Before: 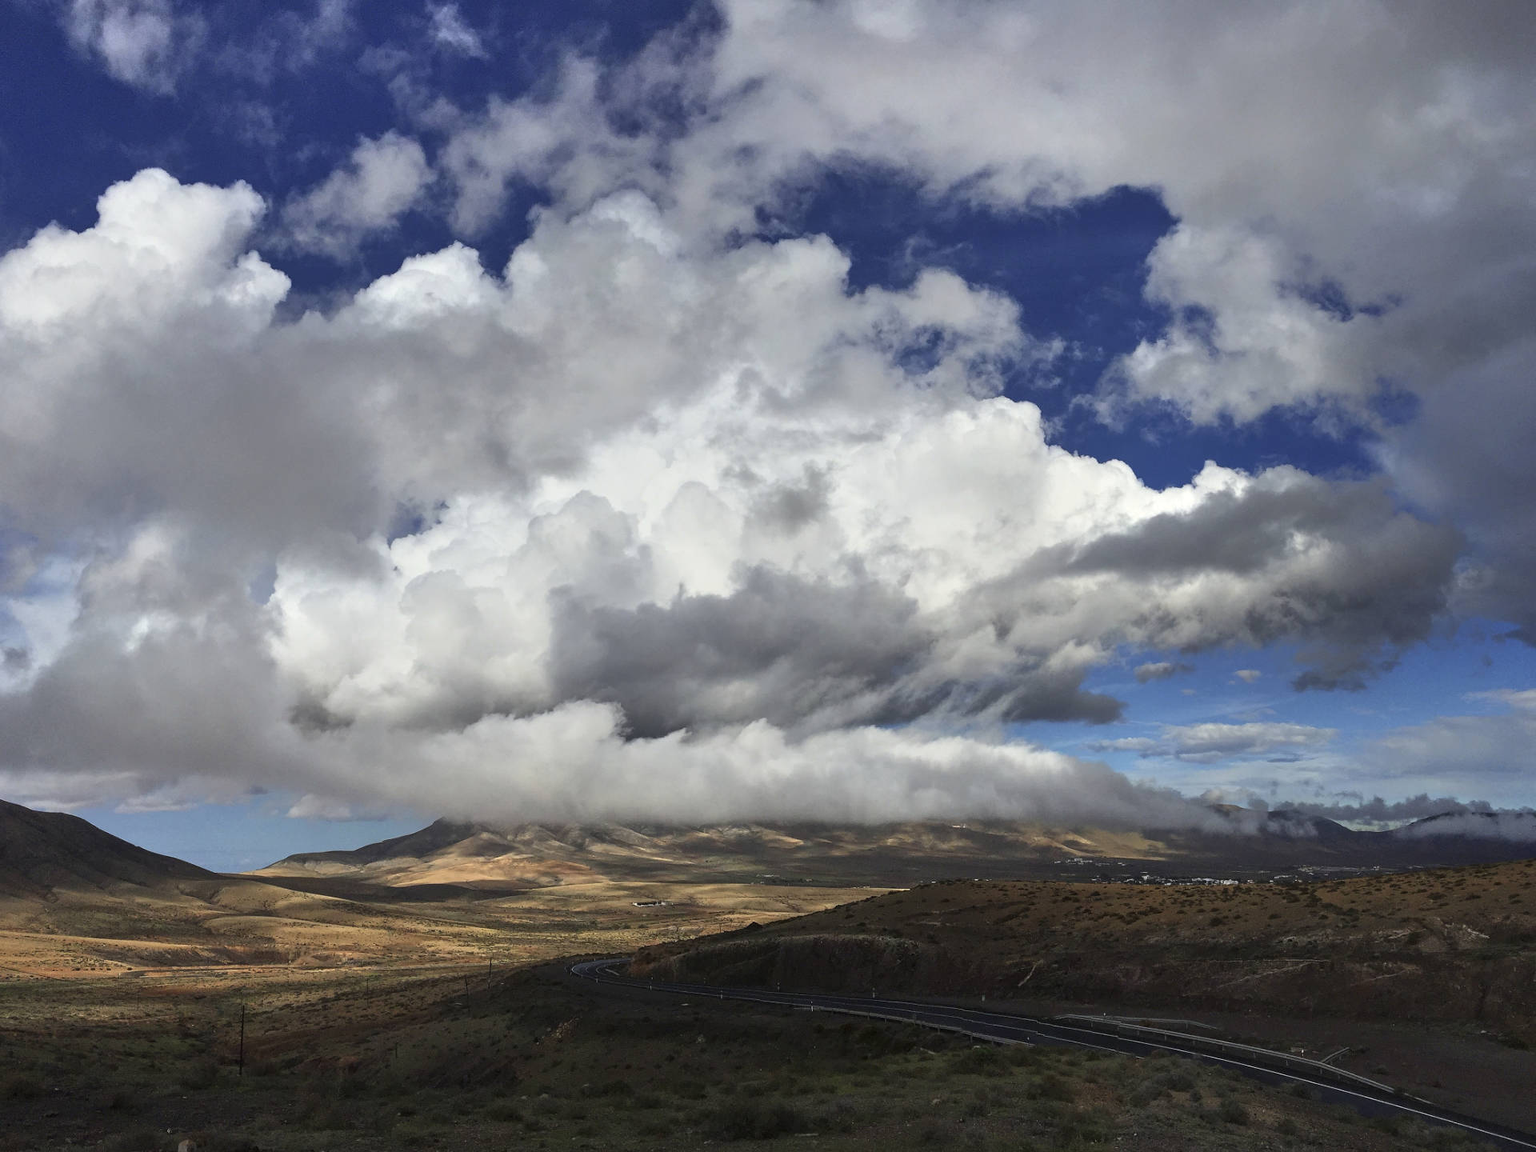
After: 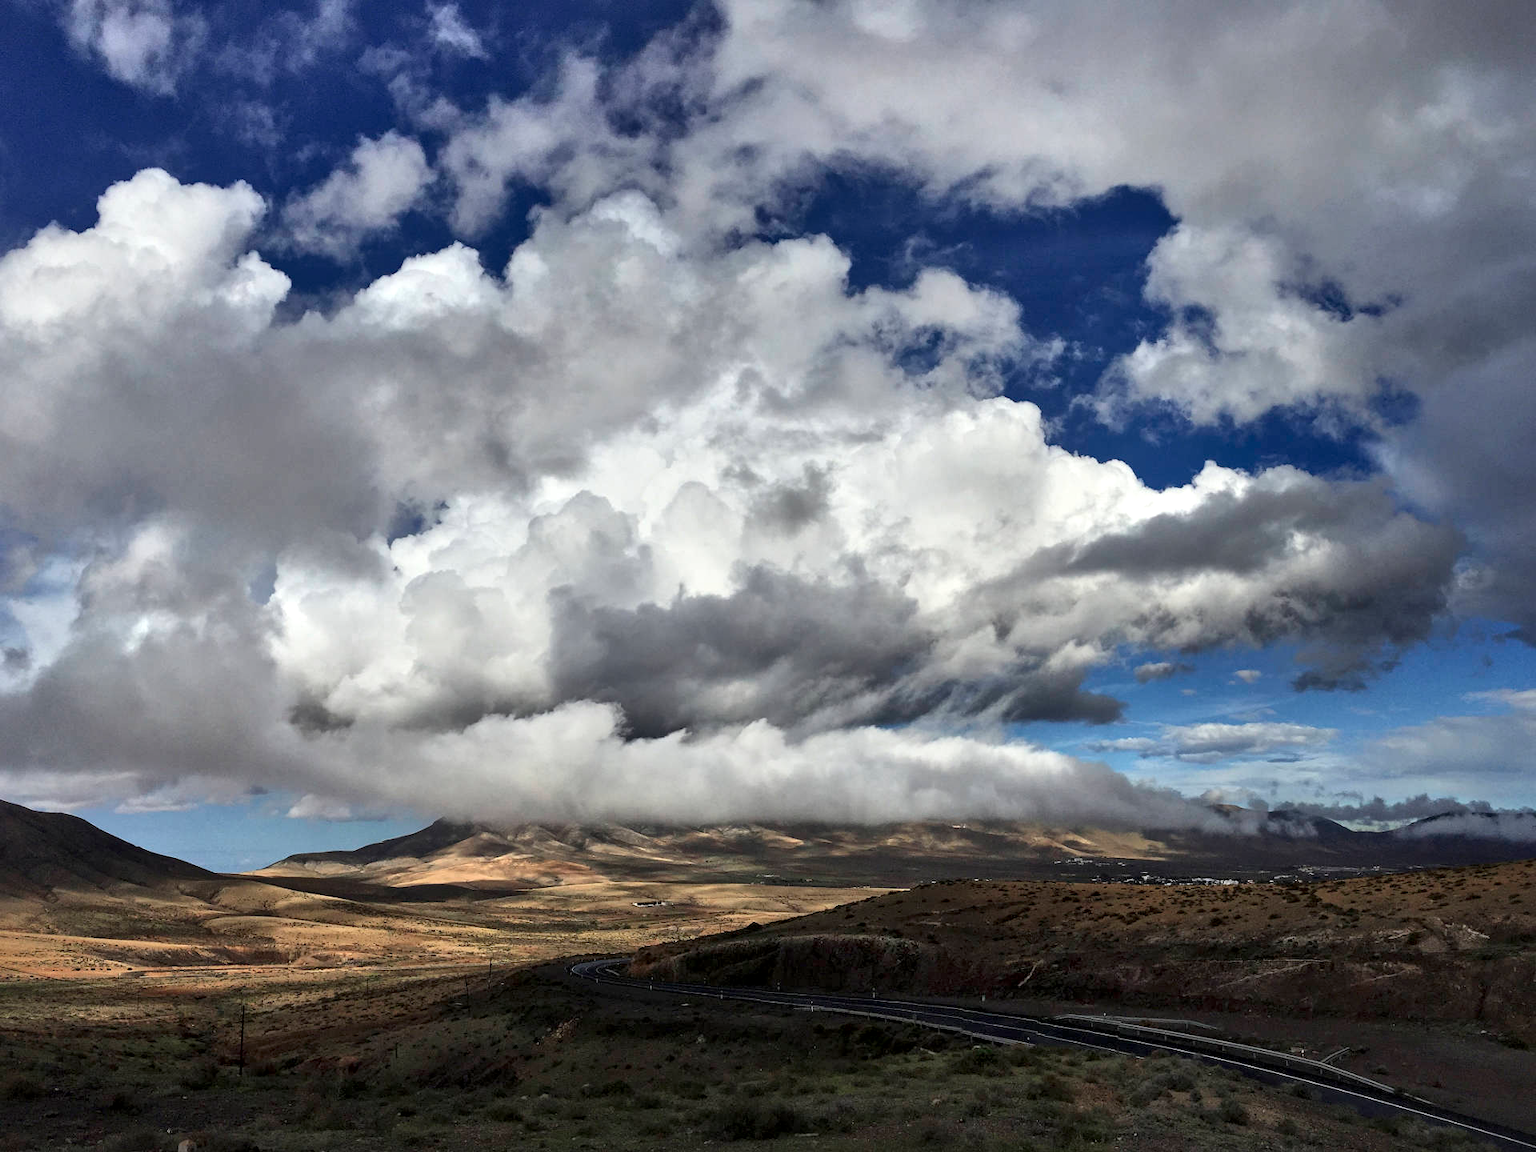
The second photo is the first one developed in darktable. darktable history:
local contrast: mode bilateral grid, contrast 24, coarseness 61, detail 152%, midtone range 0.2
